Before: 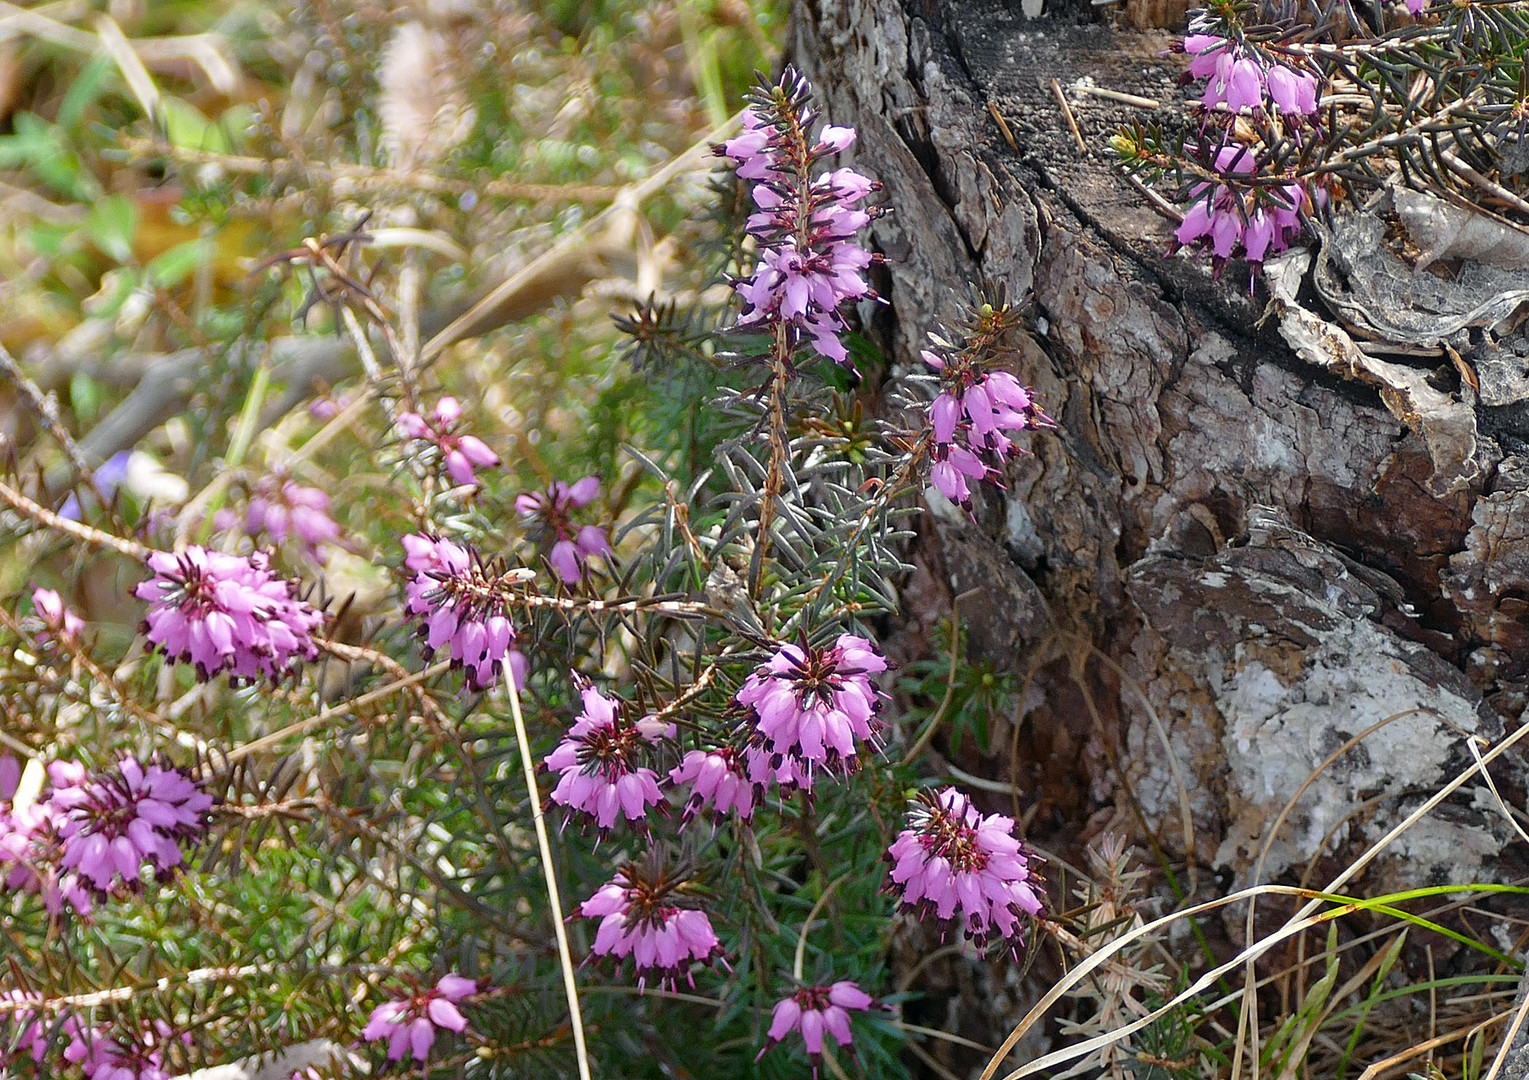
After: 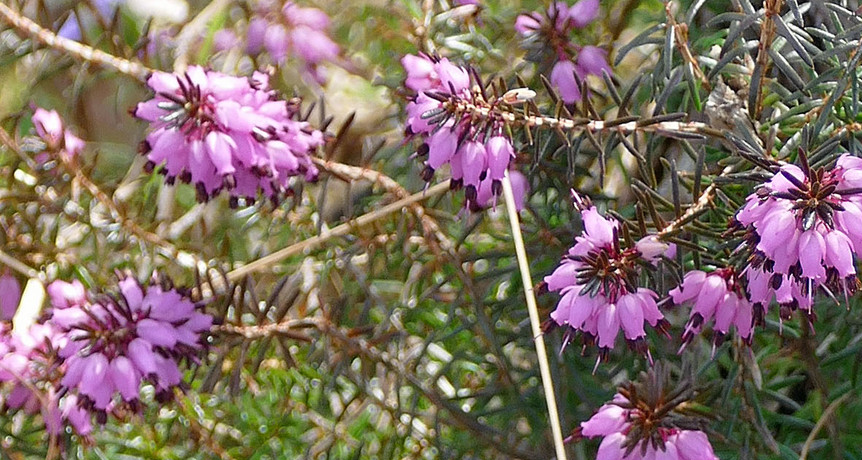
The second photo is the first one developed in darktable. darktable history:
crop: top 44.483%, right 43.593%, bottom 12.892%
